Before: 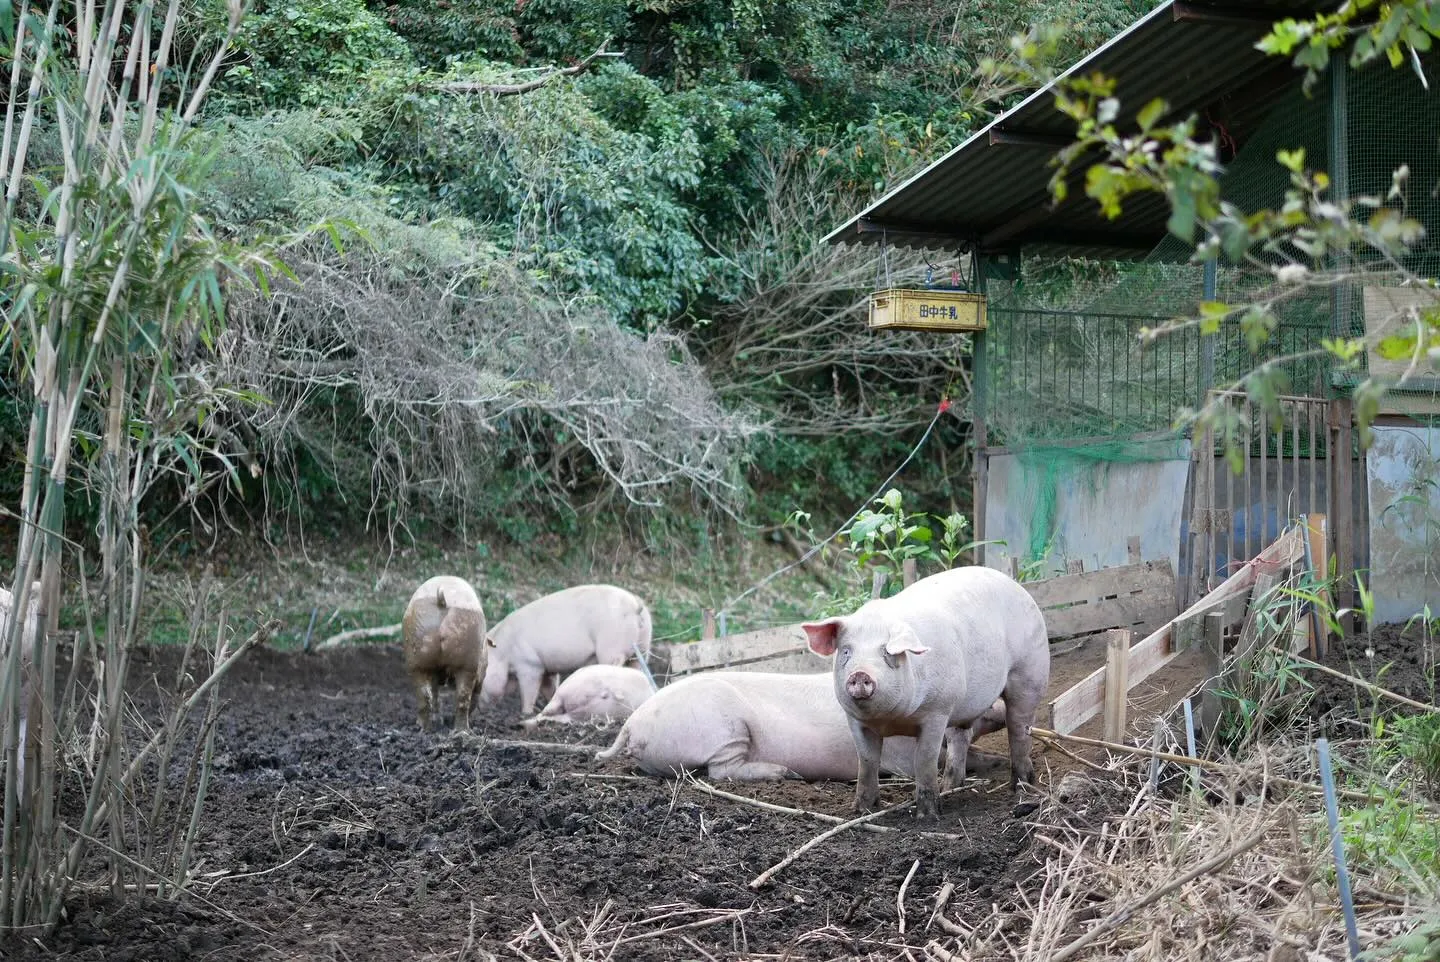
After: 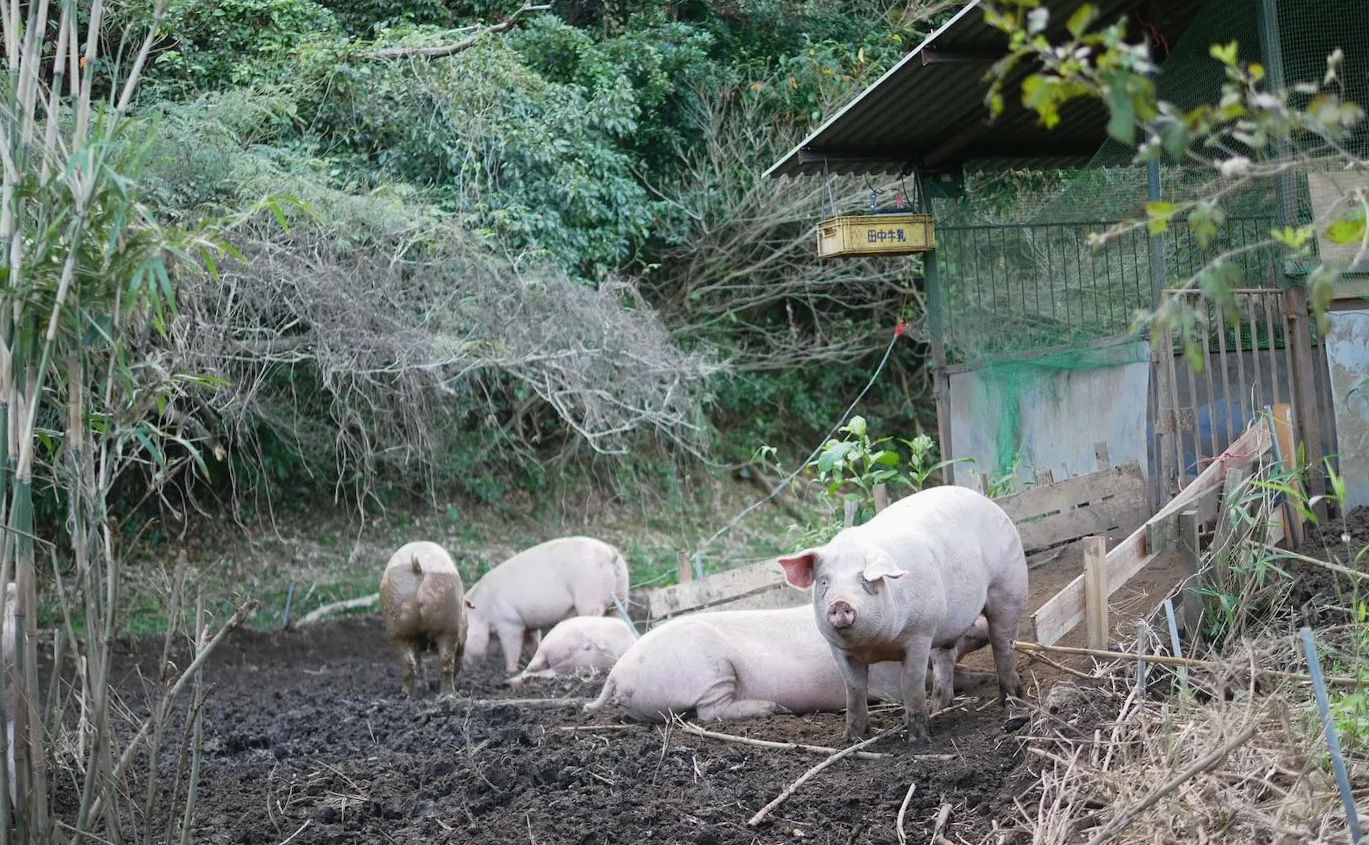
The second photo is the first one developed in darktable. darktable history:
contrast equalizer: octaves 7, y [[0.6 ×6], [0.55 ×6], [0 ×6], [0 ×6], [0 ×6]], mix -0.2
rotate and perspective: rotation -5°, crop left 0.05, crop right 0.952, crop top 0.11, crop bottom 0.89
